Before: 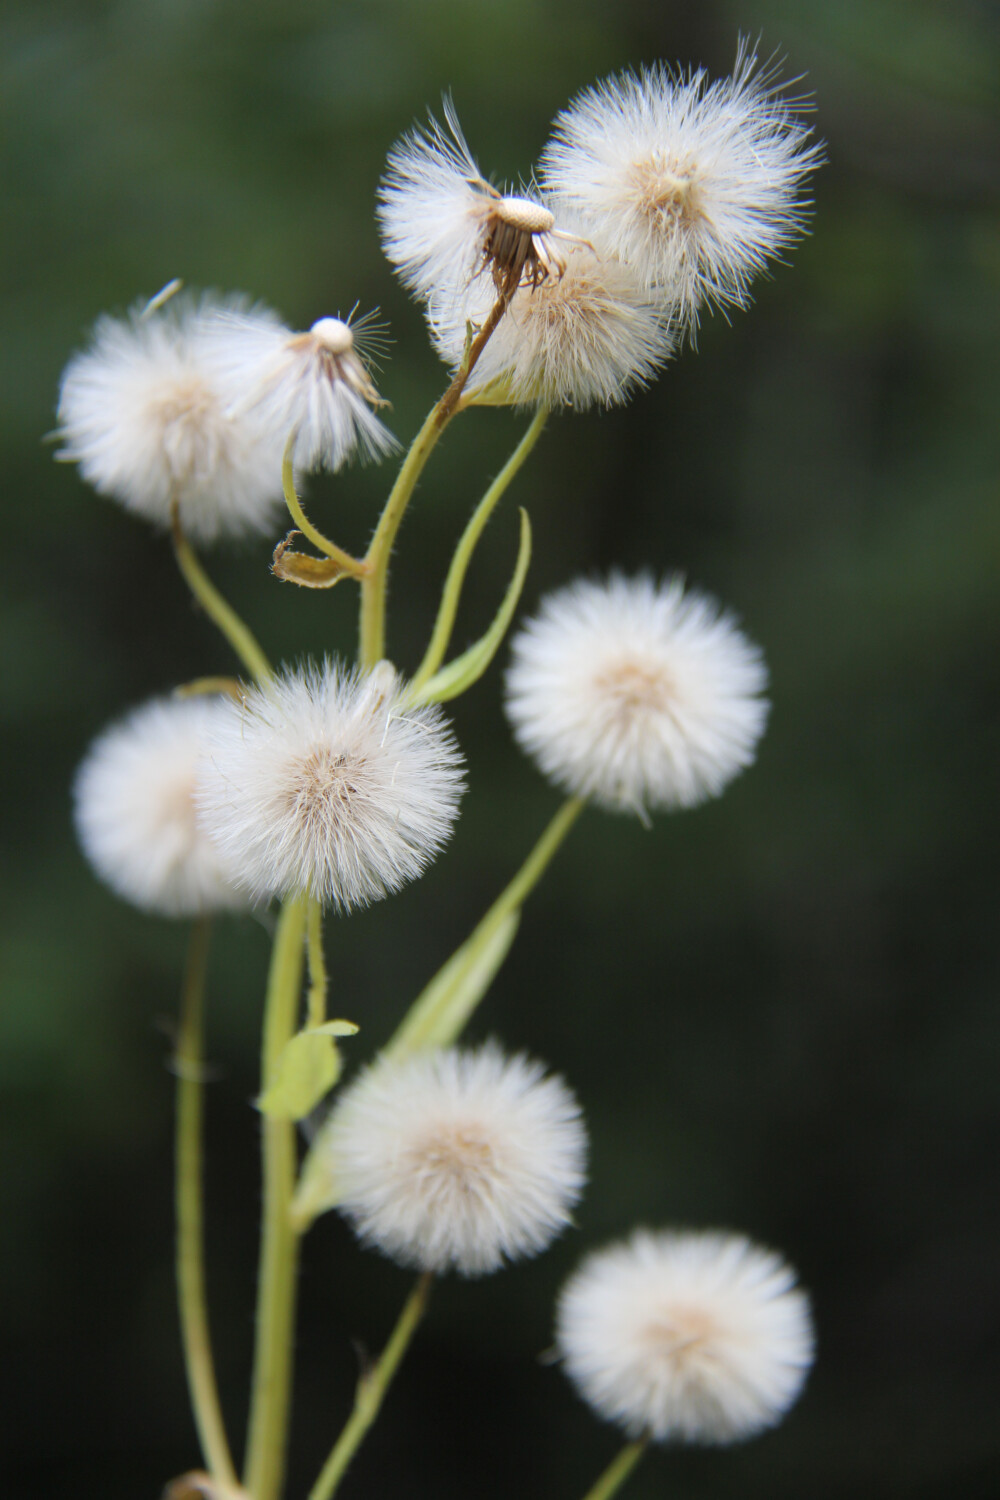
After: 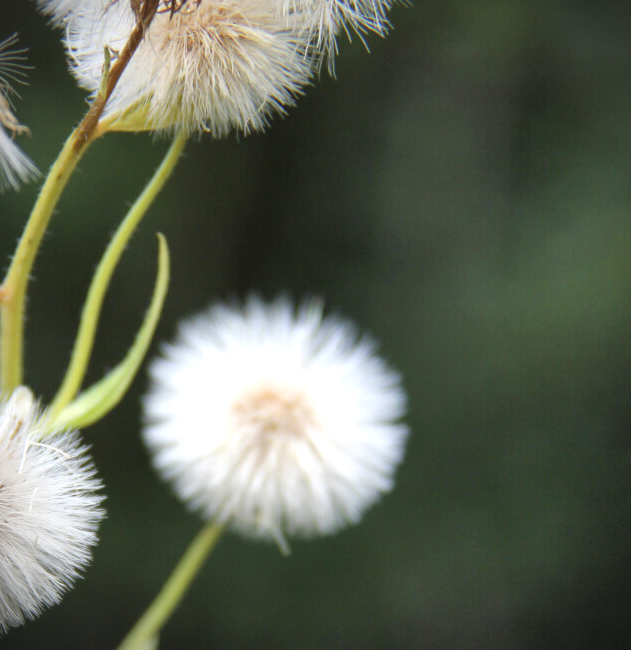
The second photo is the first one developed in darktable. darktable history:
crop: left 36.296%, top 18.319%, right 0.559%, bottom 38.34%
local contrast: mode bilateral grid, contrast 20, coarseness 50, detail 121%, midtone range 0.2
vignetting: fall-off start 92.09%, brightness -0.728, saturation -0.478
shadows and highlights: shadows 49.43, highlights -42.99, soften with gaussian
exposure: black level correction 0.001, exposure 0.499 EV, compensate highlight preservation false
